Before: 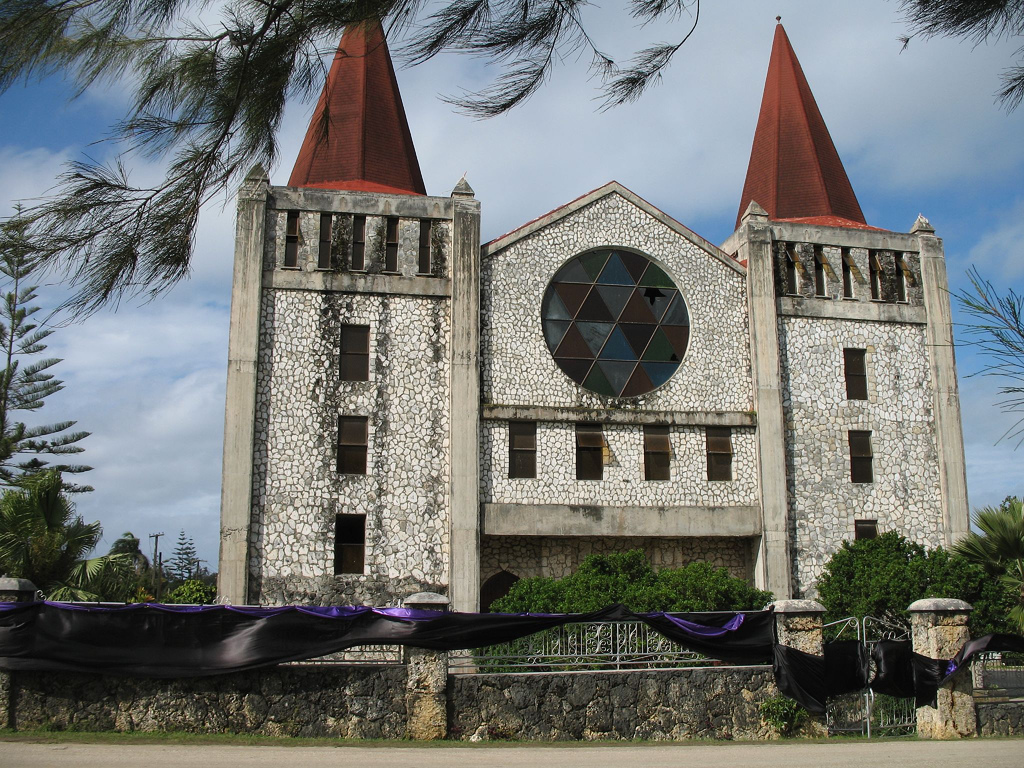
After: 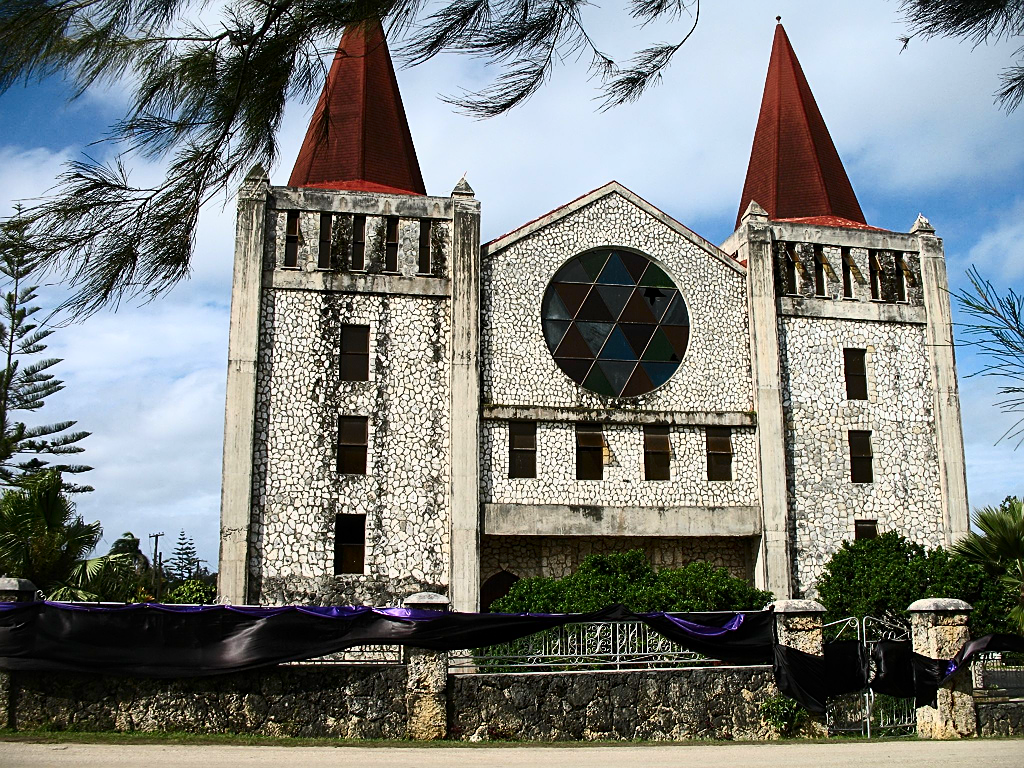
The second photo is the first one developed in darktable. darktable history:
sharpen: on, module defaults
base curve: curves: ch0 [(0, 0) (0.989, 0.992)], preserve colors none
local contrast: mode bilateral grid, contrast 20, coarseness 50, detail 120%, midtone range 0.2
exposure: exposure -0.151 EV, compensate highlight preservation false
contrast brightness saturation: contrast 0.4, brightness 0.1, saturation 0.21
